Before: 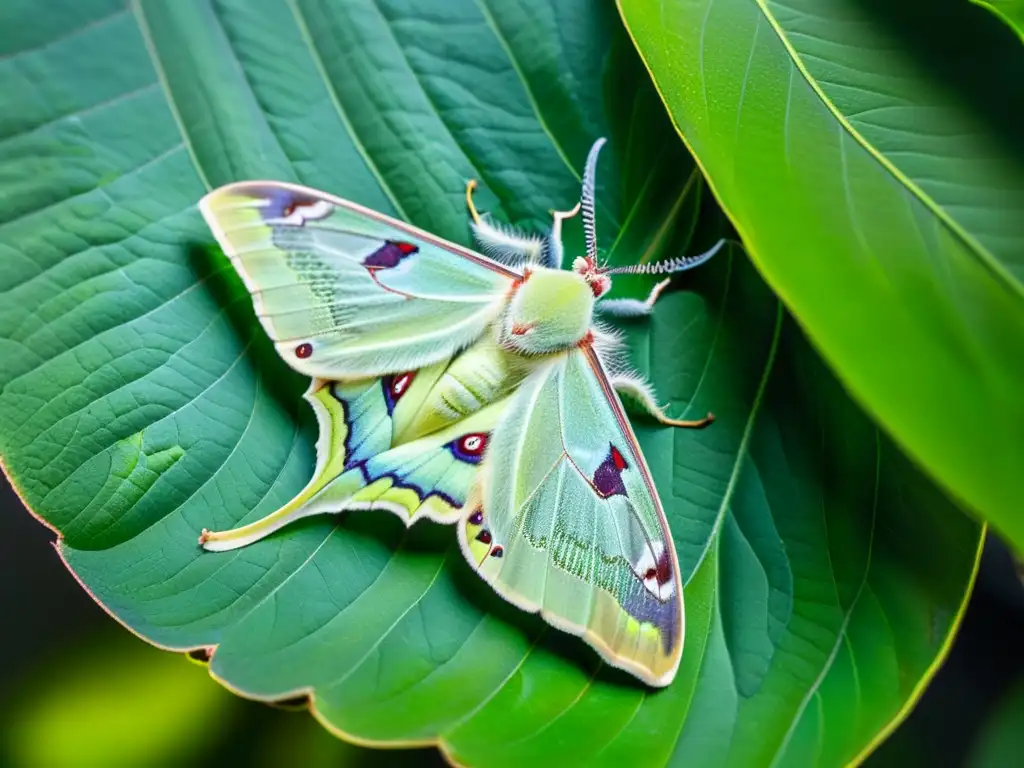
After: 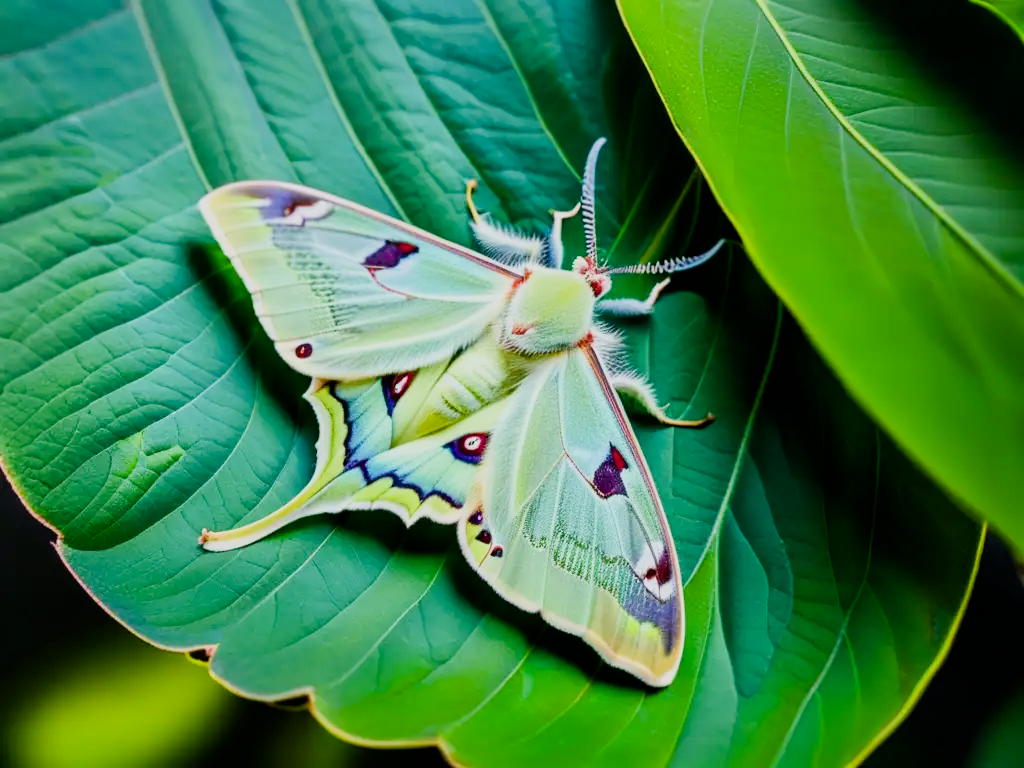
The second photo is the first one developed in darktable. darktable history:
filmic rgb: black relative exposure -7.19 EV, white relative exposure 5.38 EV, hardness 3.02
color balance rgb: perceptual saturation grading › global saturation 20%, perceptual saturation grading › highlights -25.587%, perceptual saturation grading › shadows 25.74%, perceptual brilliance grading › global brilliance 15.78%, perceptual brilliance grading › shadows -34.158%, global vibrance 20%
